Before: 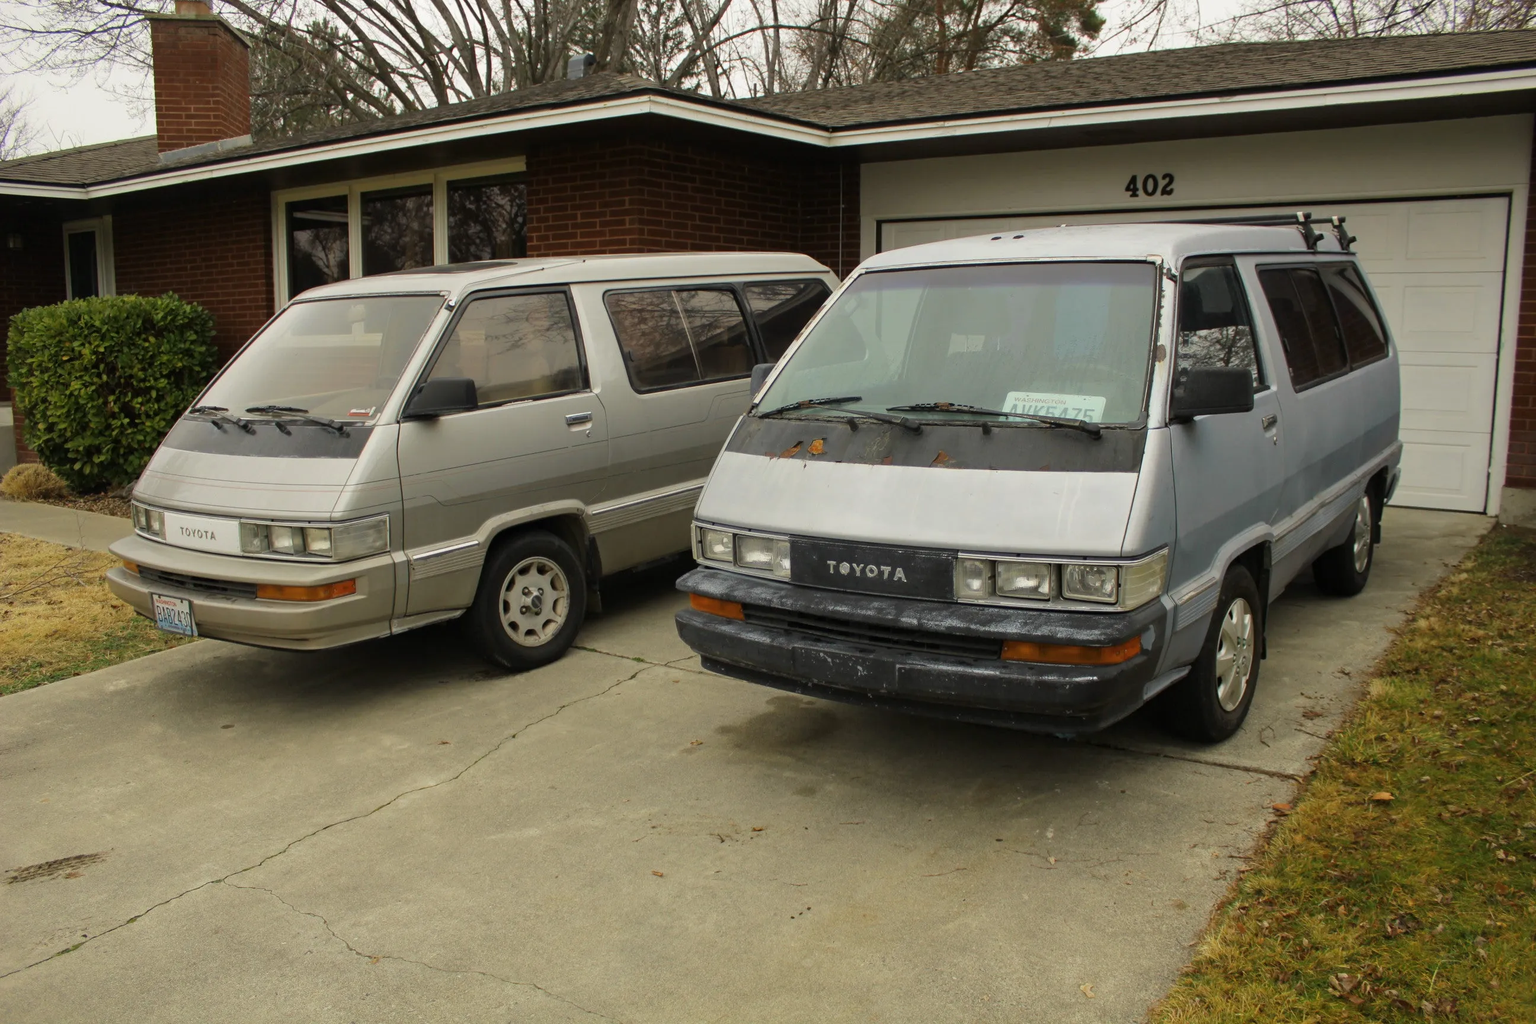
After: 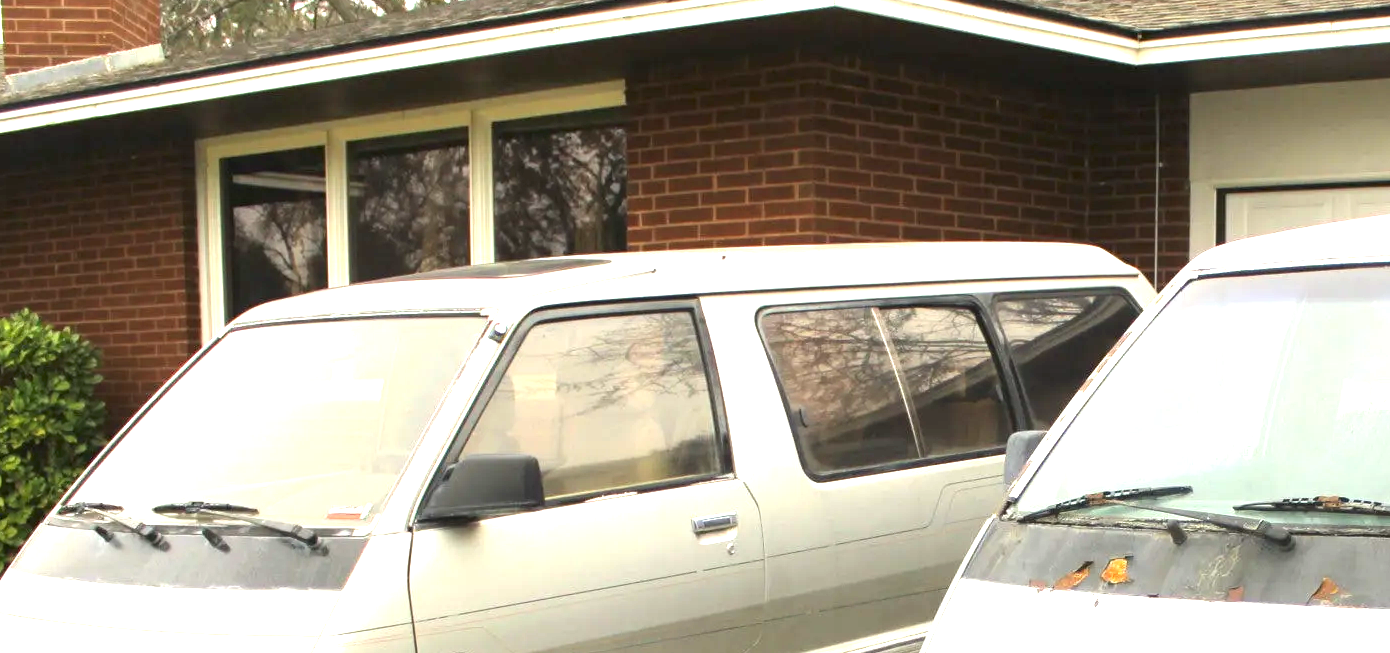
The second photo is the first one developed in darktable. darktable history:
exposure: black level correction 0, exposure 1.975 EV, compensate exposure bias true, compensate highlight preservation false
crop: left 10.121%, top 10.631%, right 36.218%, bottom 51.526%
